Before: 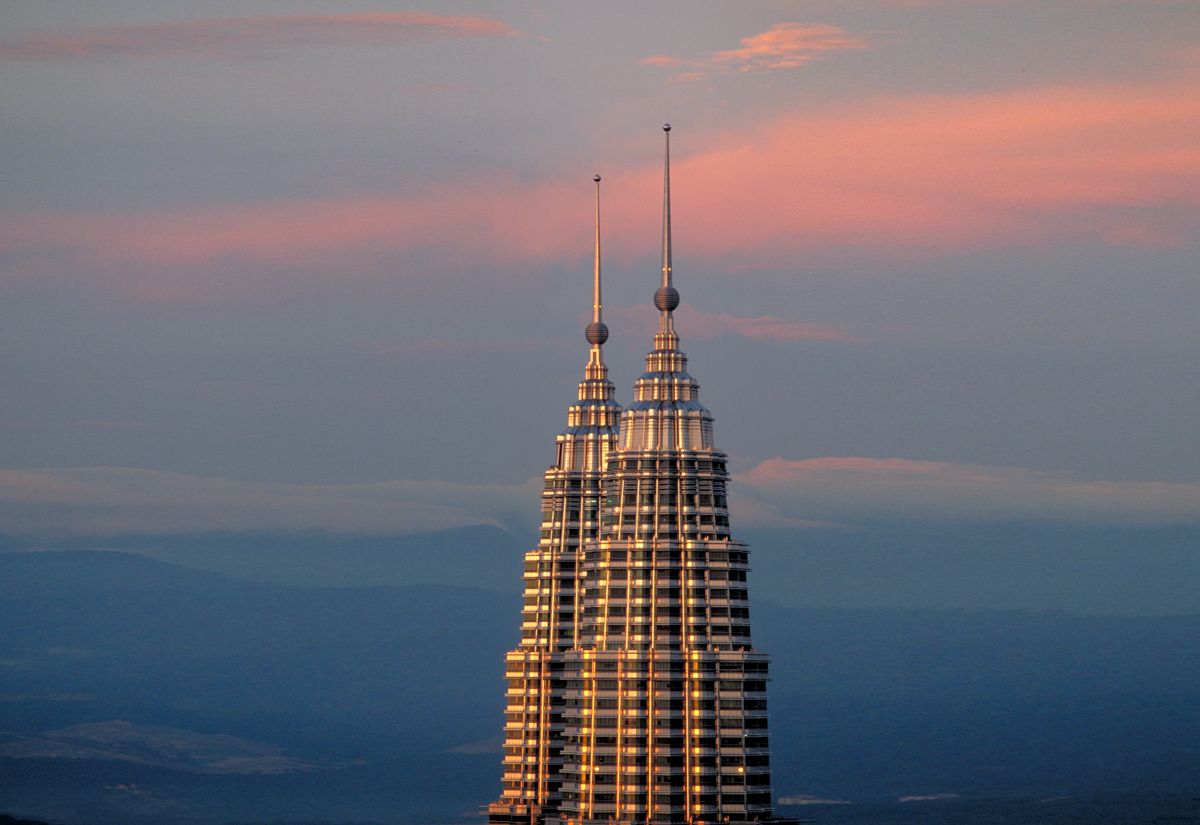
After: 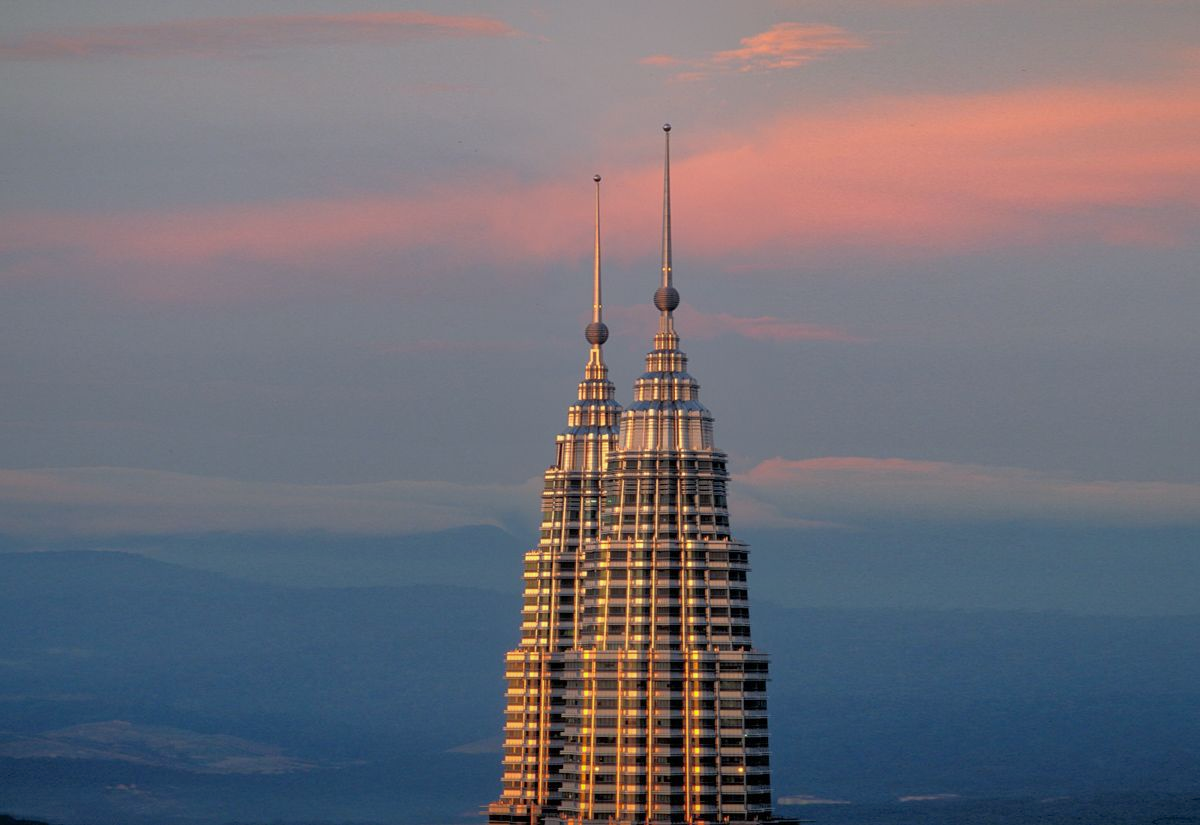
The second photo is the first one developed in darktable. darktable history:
shadows and highlights: highlights color adjustment 46.81%
